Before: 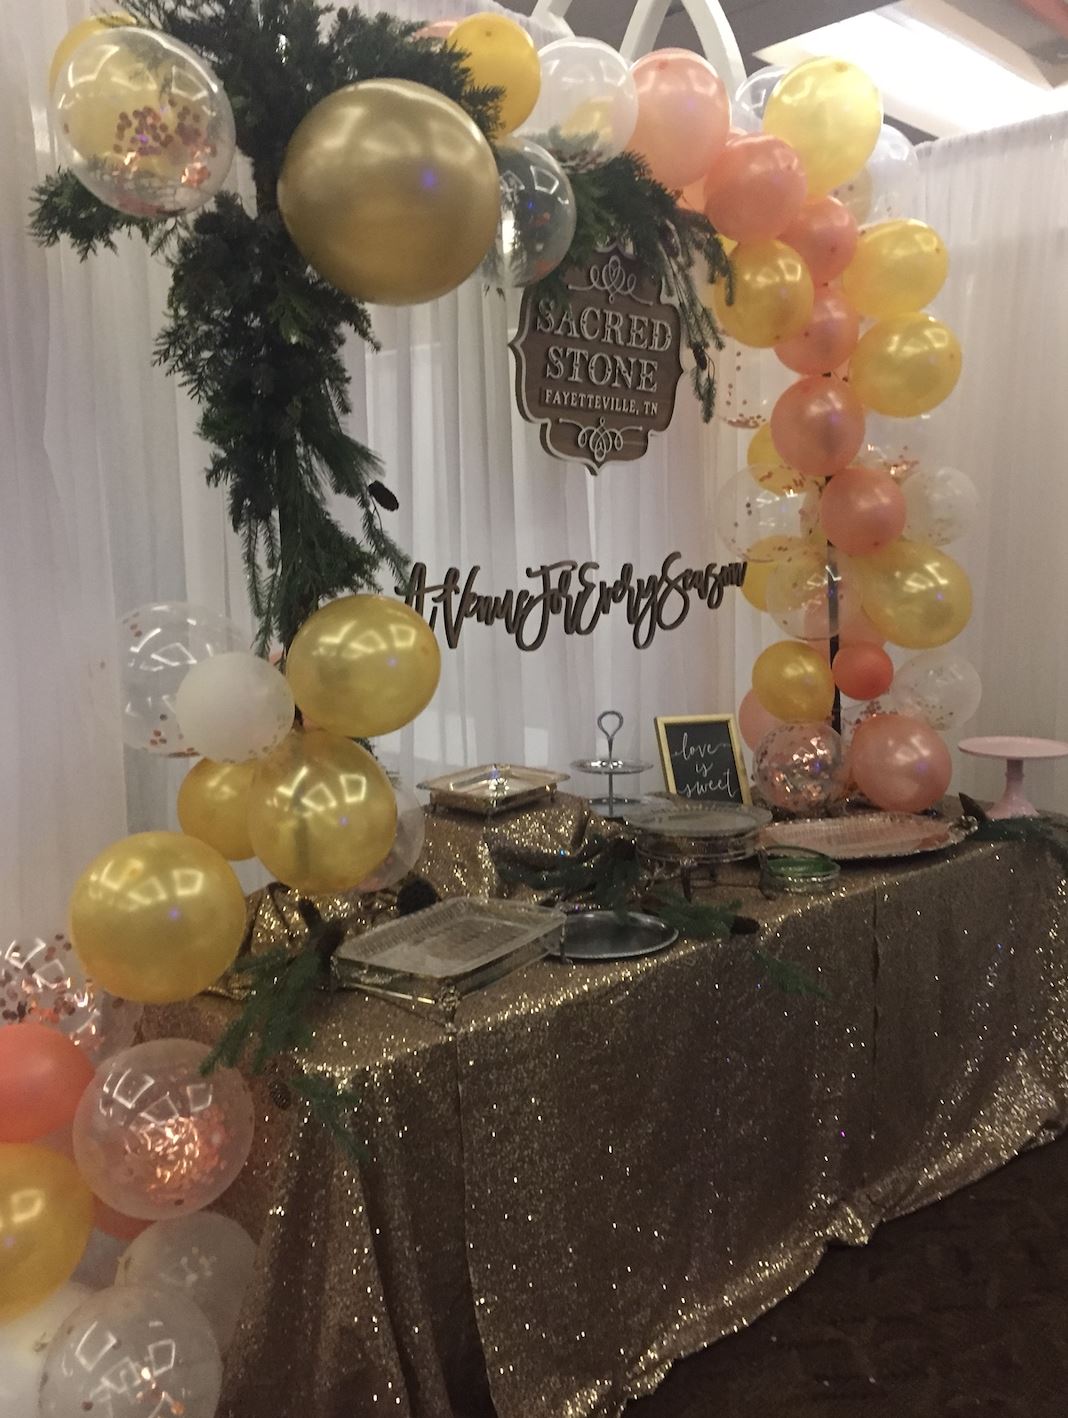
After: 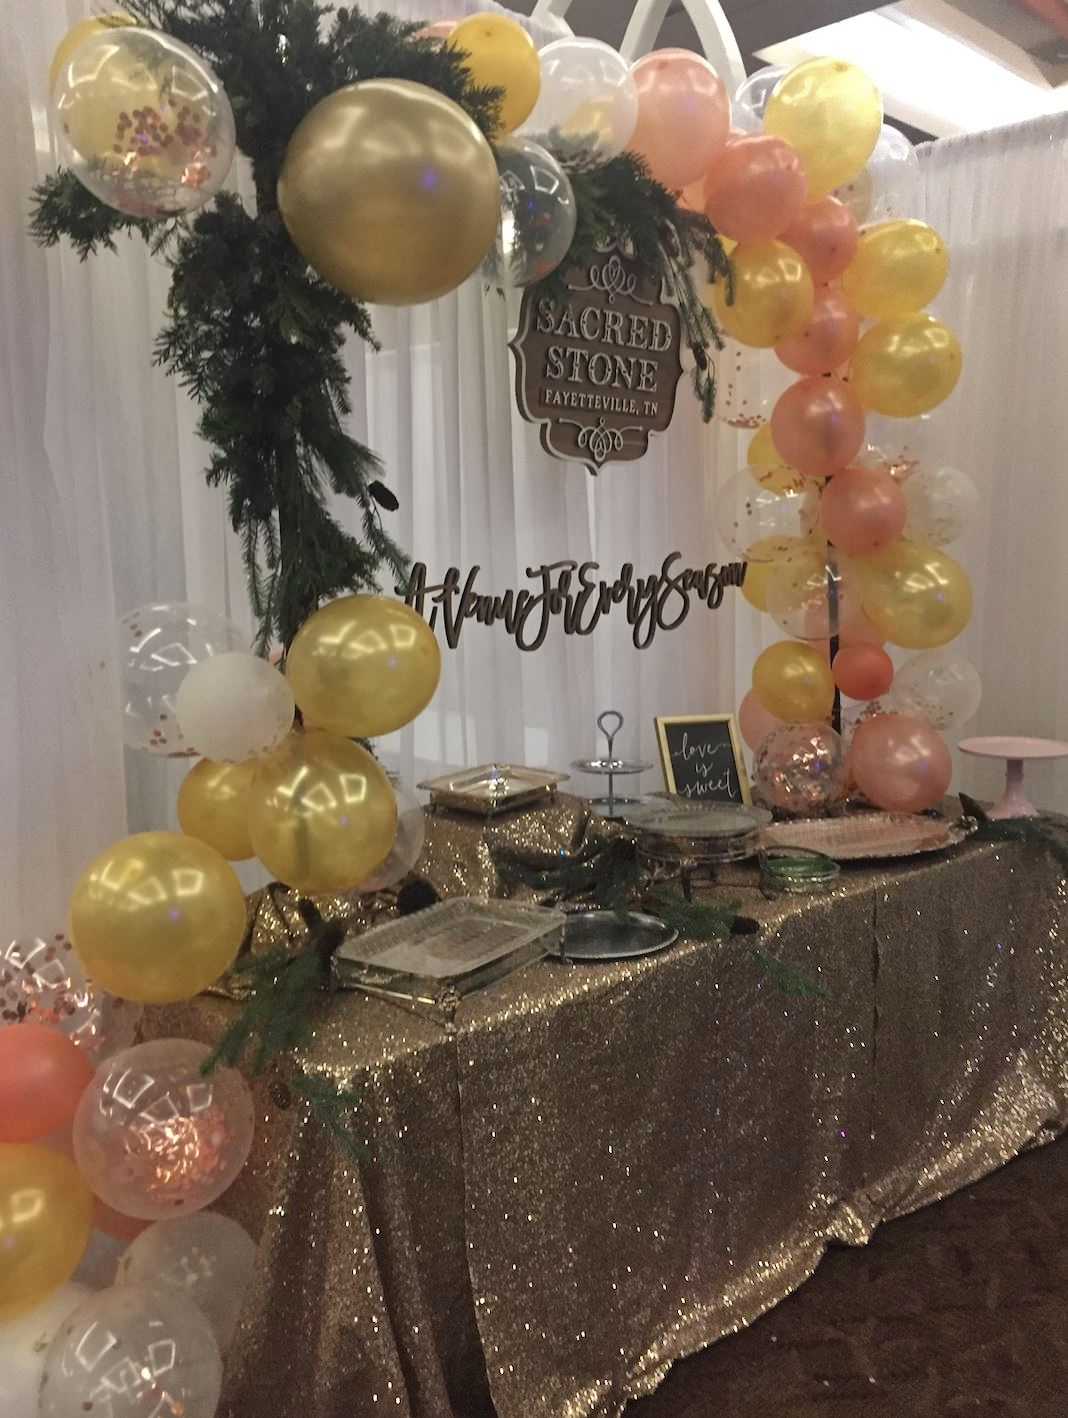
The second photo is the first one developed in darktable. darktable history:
shadows and highlights: white point adjustment 0.037, soften with gaussian
